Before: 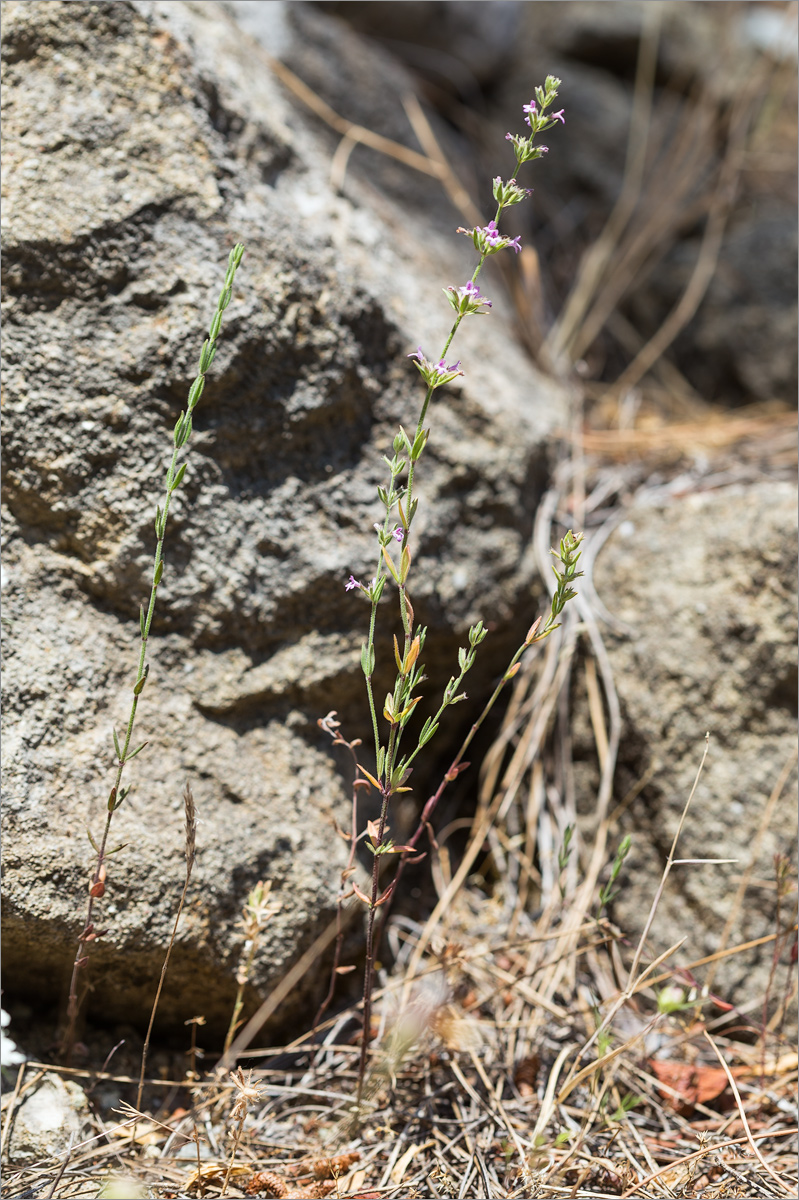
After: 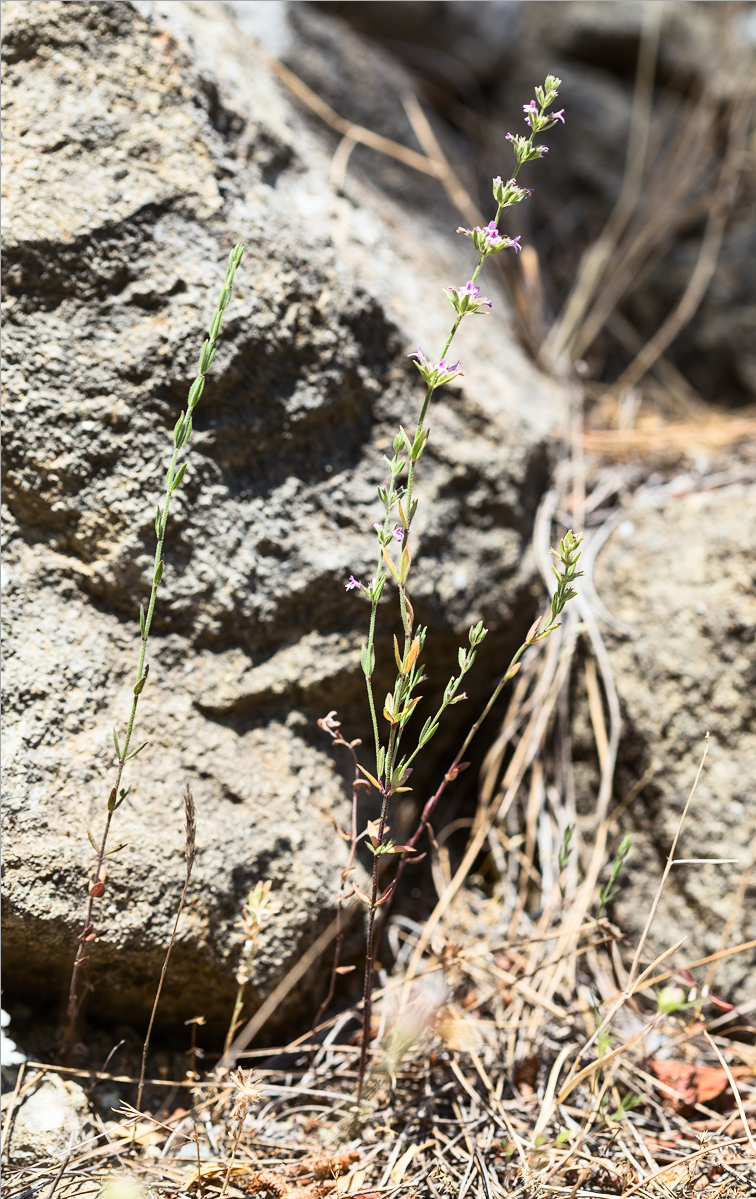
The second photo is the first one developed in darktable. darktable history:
contrast brightness saturation: contrast 0.24, brightness 0.09
crop and rotate: left 0%, right 5.327%
